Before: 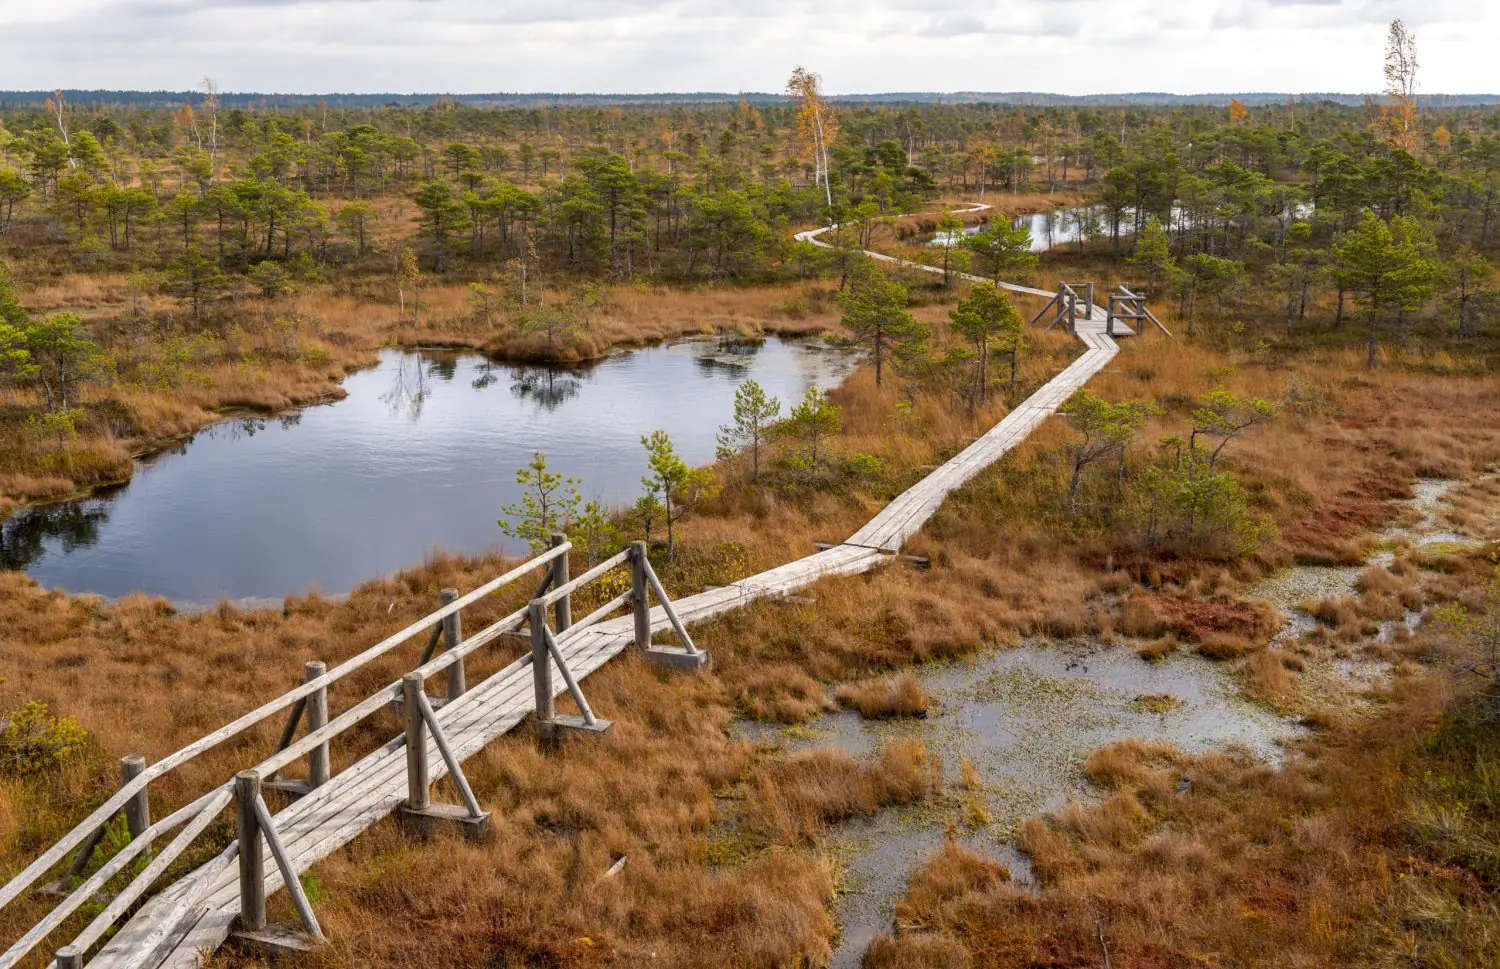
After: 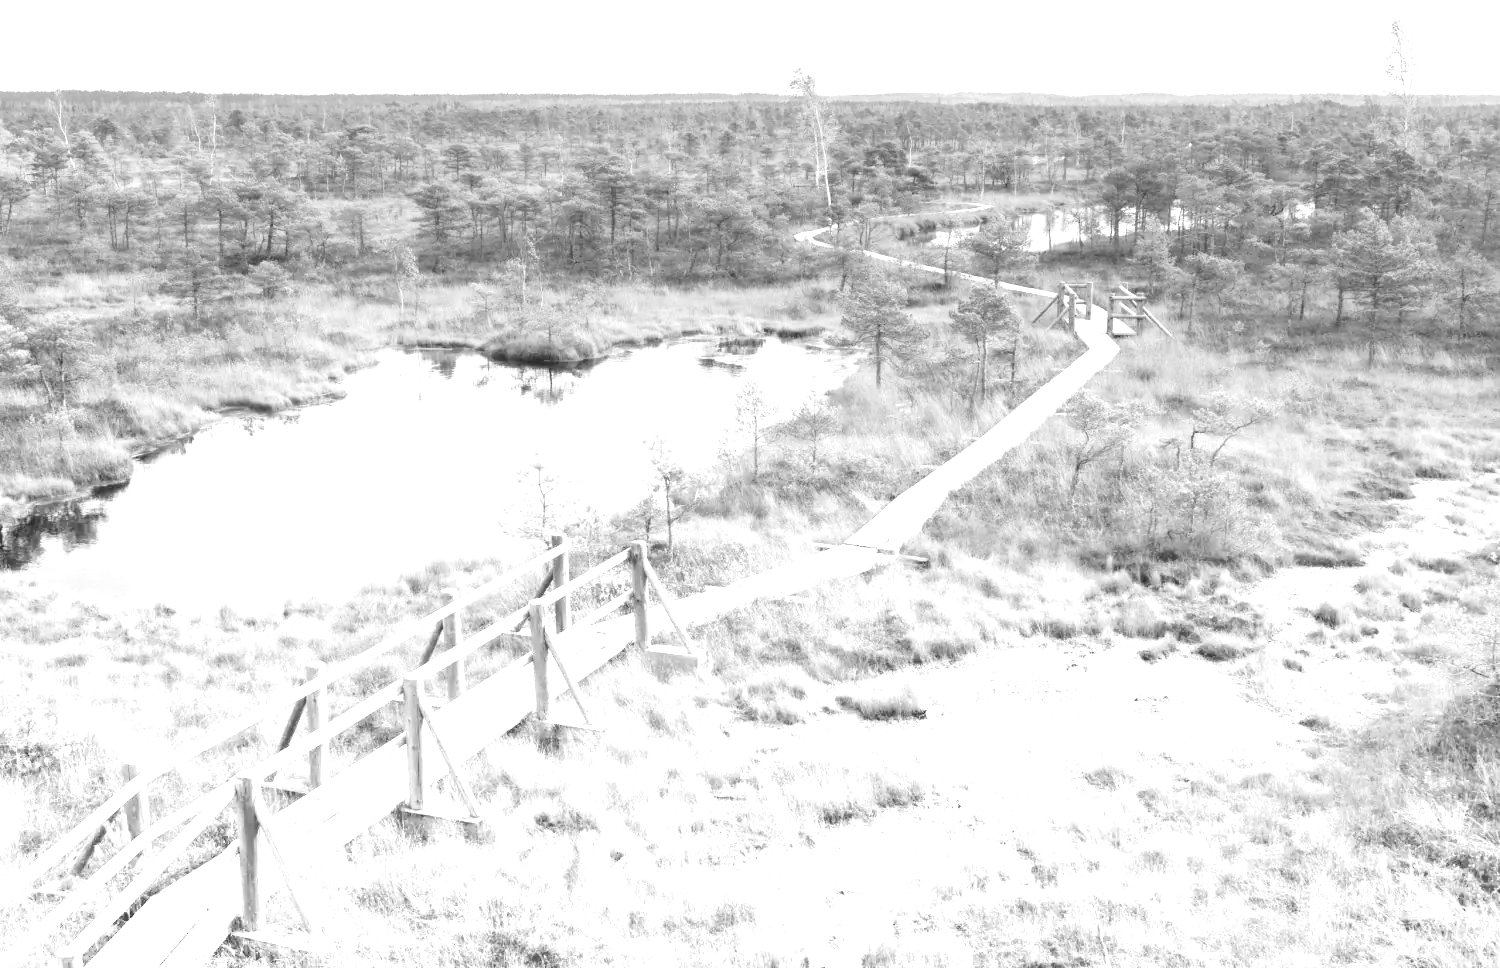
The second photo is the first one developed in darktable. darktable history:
exposure: black level correction 0, exposure 1 EV, compensate exposure bias true, compensate highlight preservation false
monochrome: on, module defaults
graduated density: density -3.9 EV
crop: bottom 0.071%
contrast brightness saturation: contrast 0.14, brightness 0.21
contrast equalizer: octaves 7, y [[0.502, 0.505, 0.512, 0.529, 0.564, 0.588], [0.5 ×6], [0.502, 0.505, 0.512, 0.529, 0.564, 0.588], [0, 0.001, 0.001, 0.004, 0.008, 0.011], [0, 0.001, 0.001, 0.004, 0.008, 0.011]], mix -1
tone equalizer: on, module defaults
